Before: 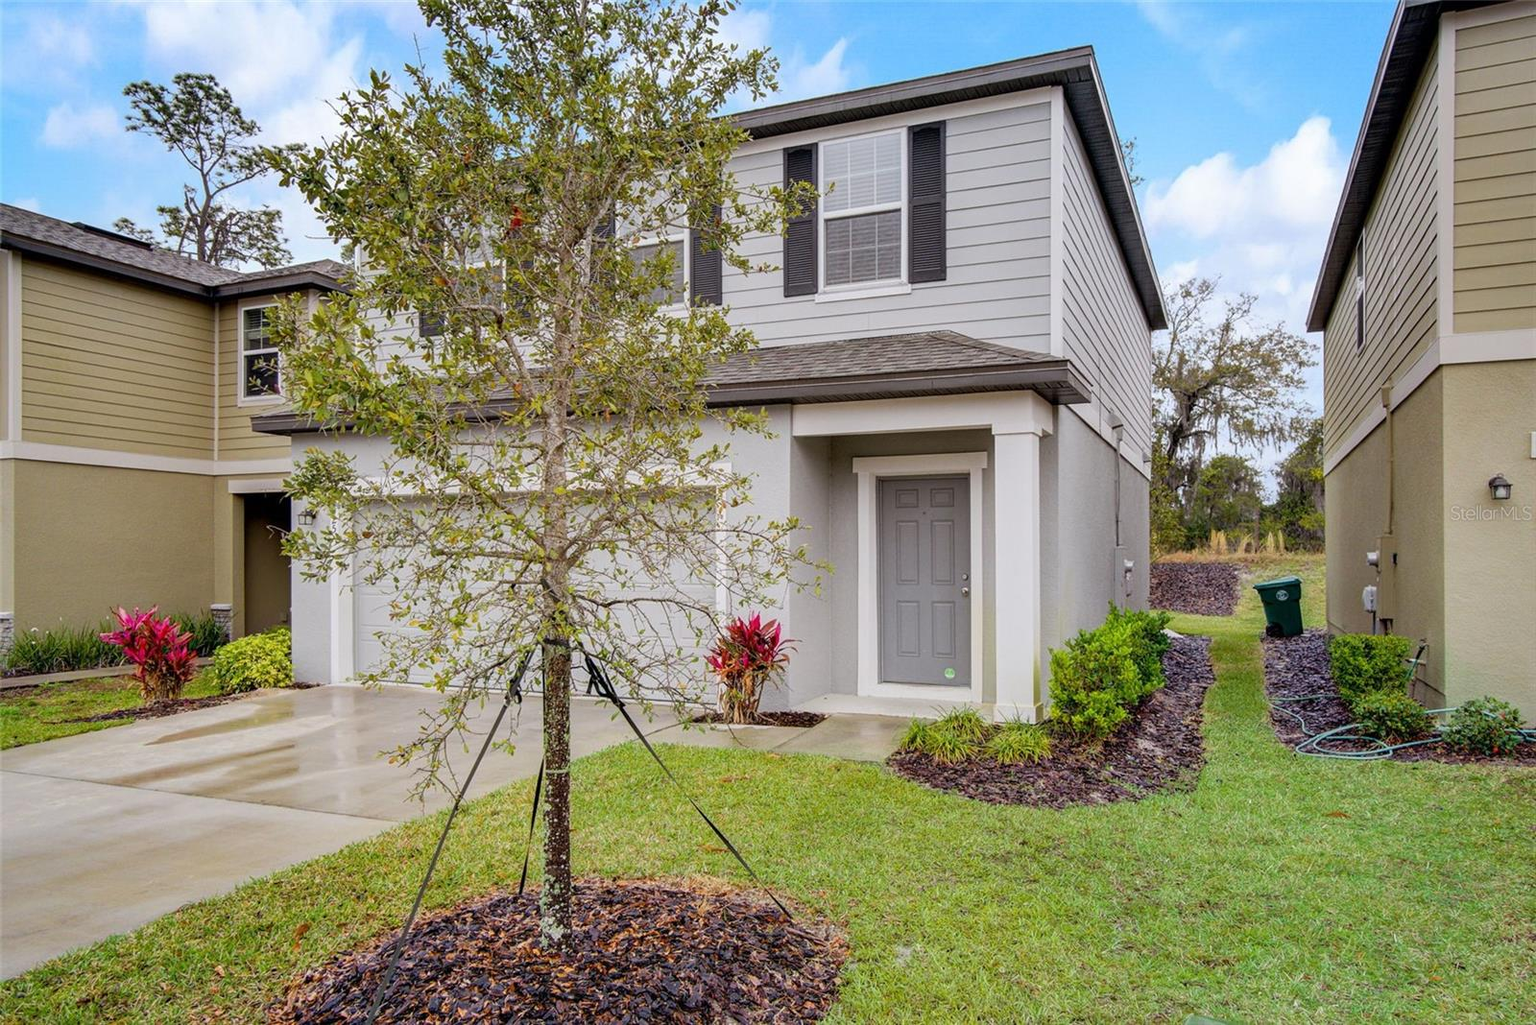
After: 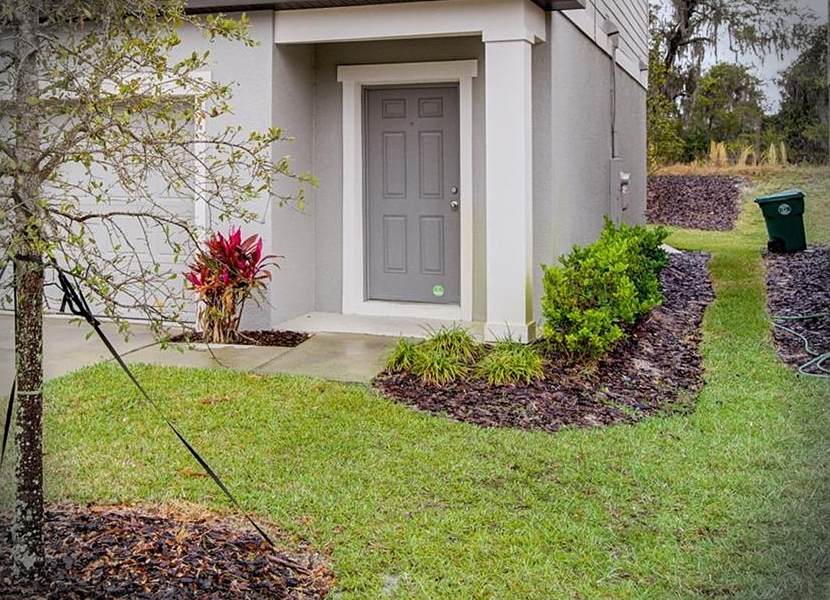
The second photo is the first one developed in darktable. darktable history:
sharpen: amount 0.203
contrast brightness saturation: contrast 0.073
crop: left 34.456%, top 38.554%, right 13.664%, bottom 5.243%
vignetting: fall-off start 88.04%, fall-off radius 26.07%, brightness -0.619, saturation -0.676
